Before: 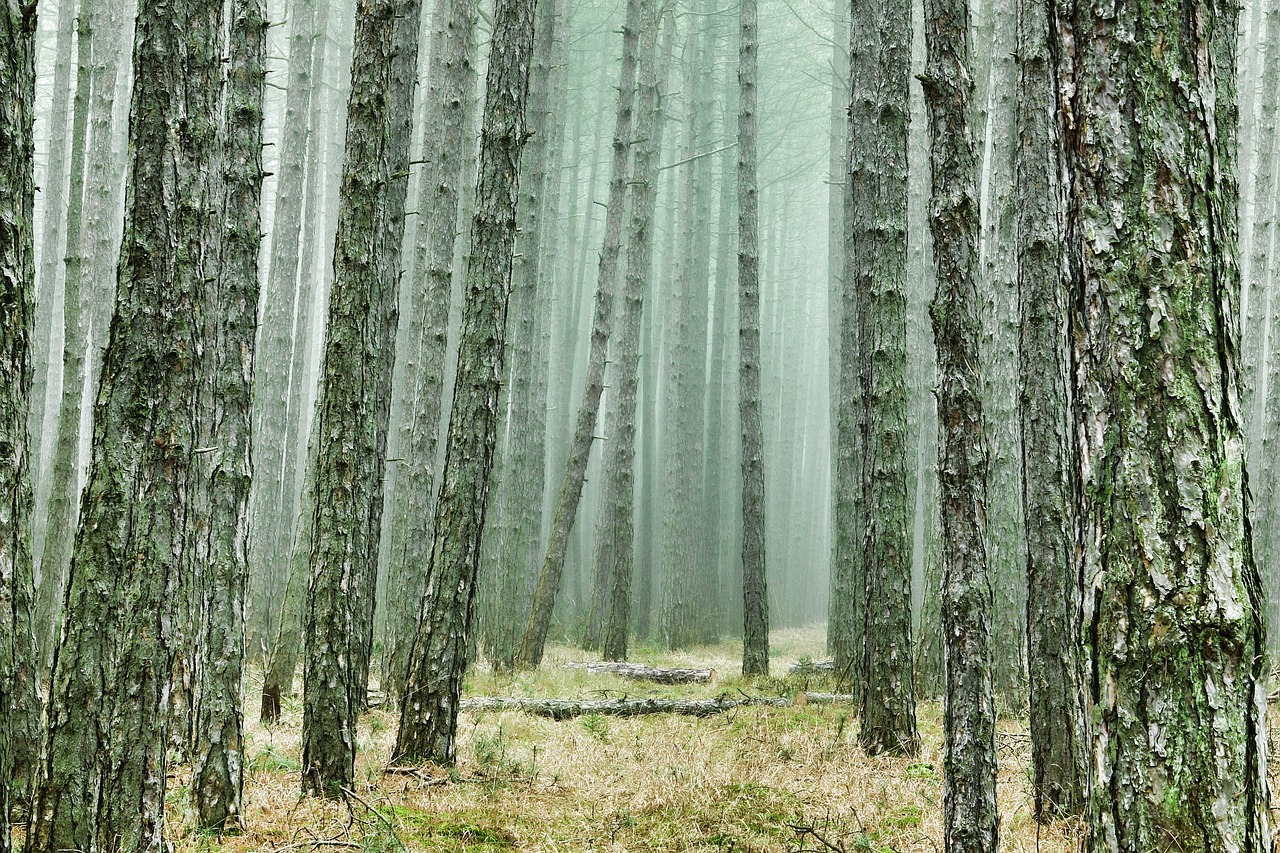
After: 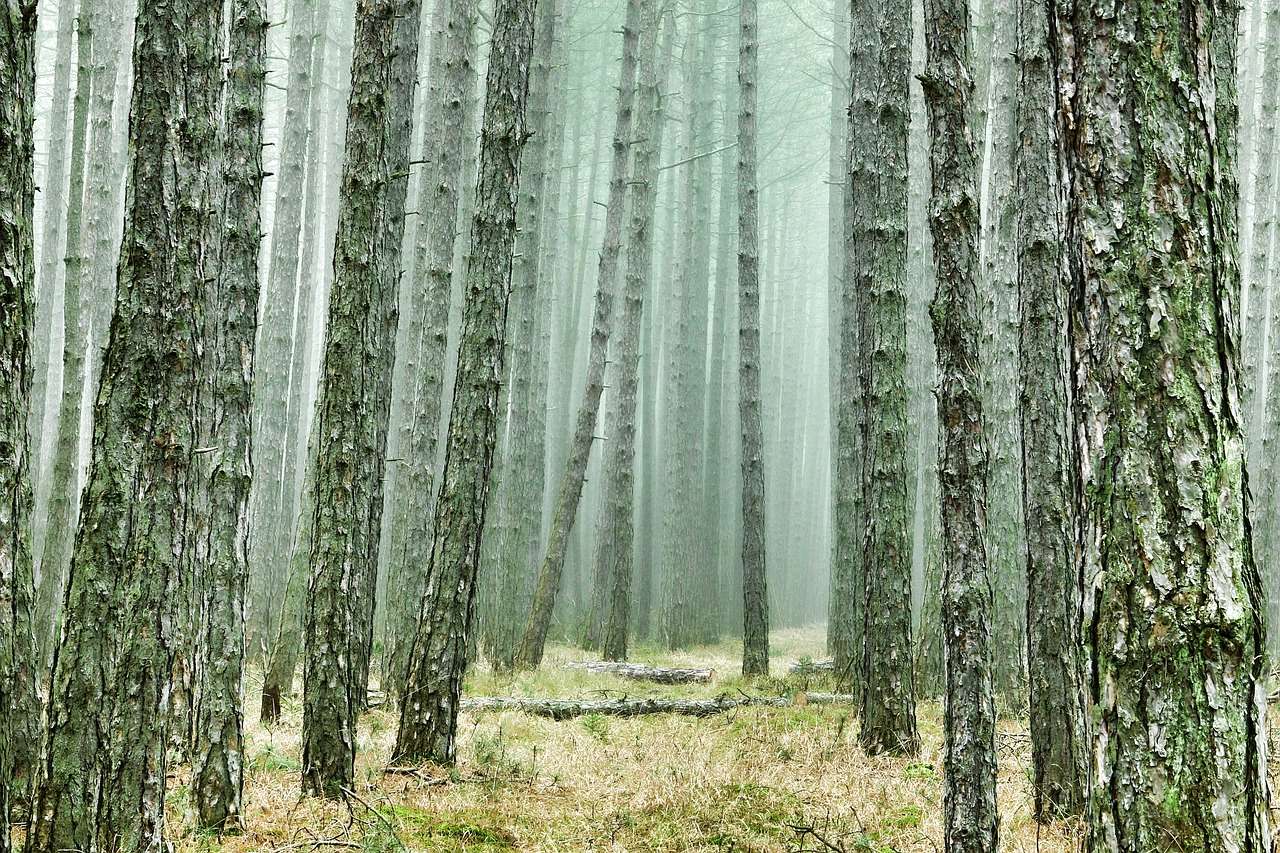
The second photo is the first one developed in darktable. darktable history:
exposure: black level correction 0.001, exposure 0.142 EV, compensate highlight preservation false
